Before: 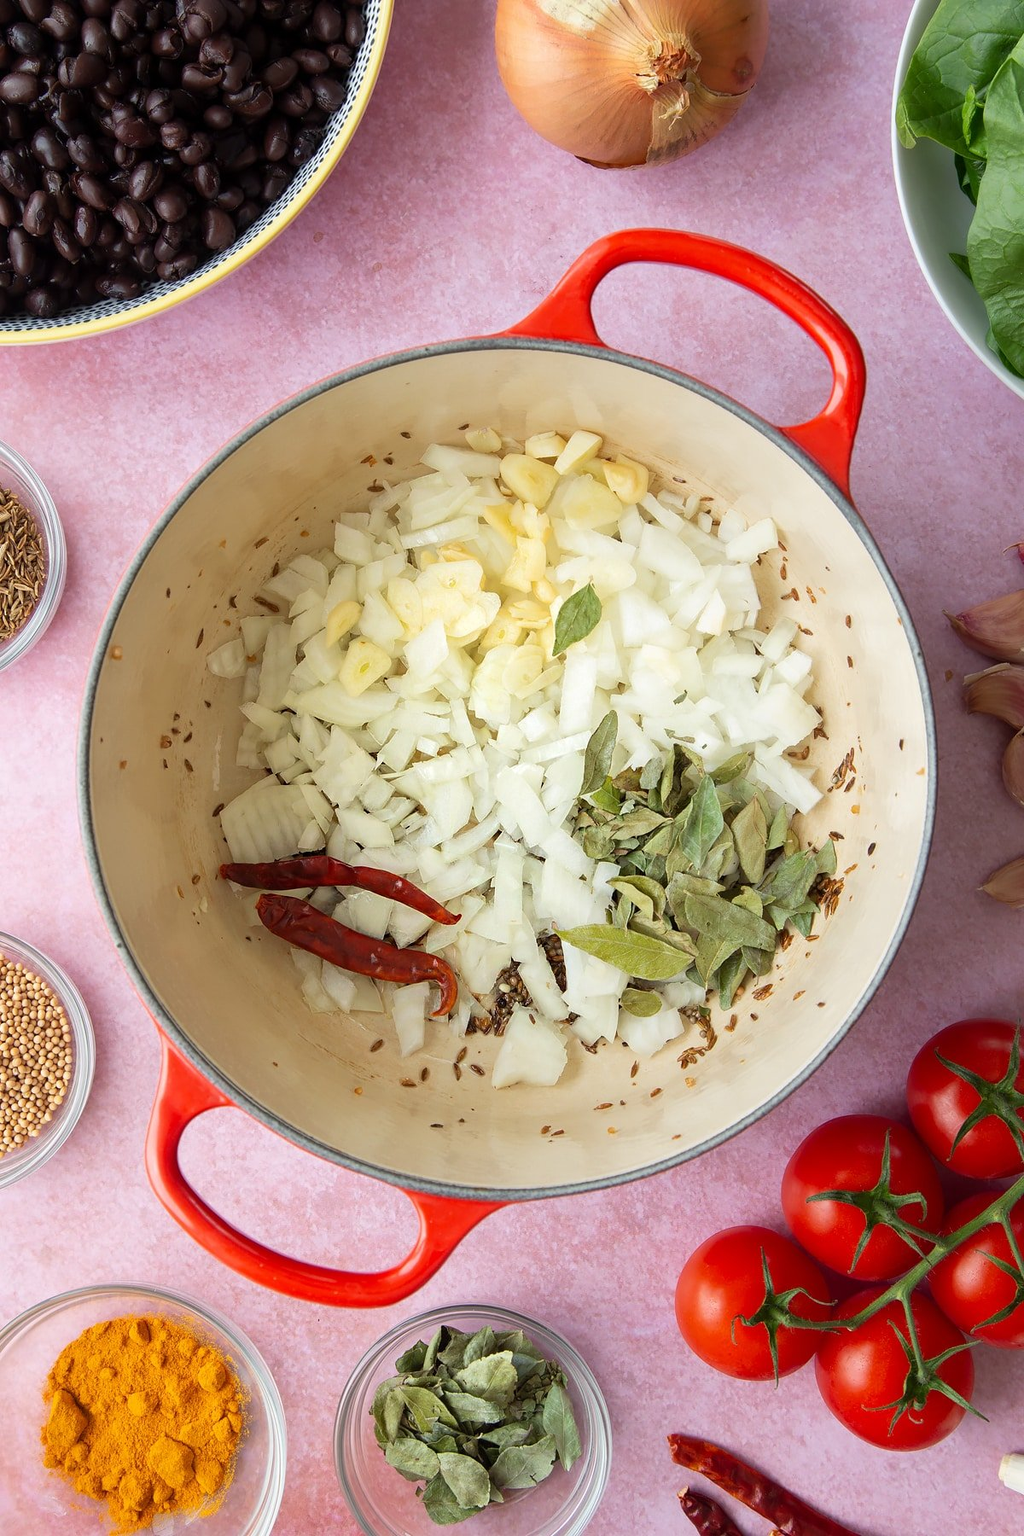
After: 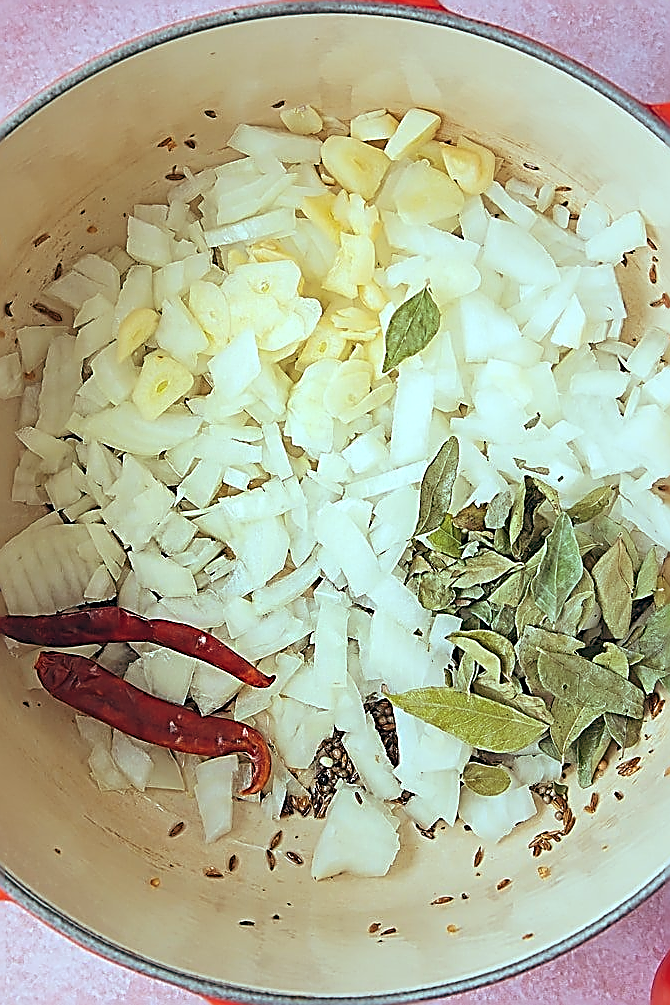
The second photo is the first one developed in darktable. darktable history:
sharpen: amount 2
color balance: lift [1.003, 0.993, 1.001, 1.007], gamma [1.018, 1.072, 0.959, 0.928], gain [0.974, 0.873, 1.031, 1.127]
crop and rotate: left 22.13%, top 22.054%, right 22.026%, bottom 22.102%
